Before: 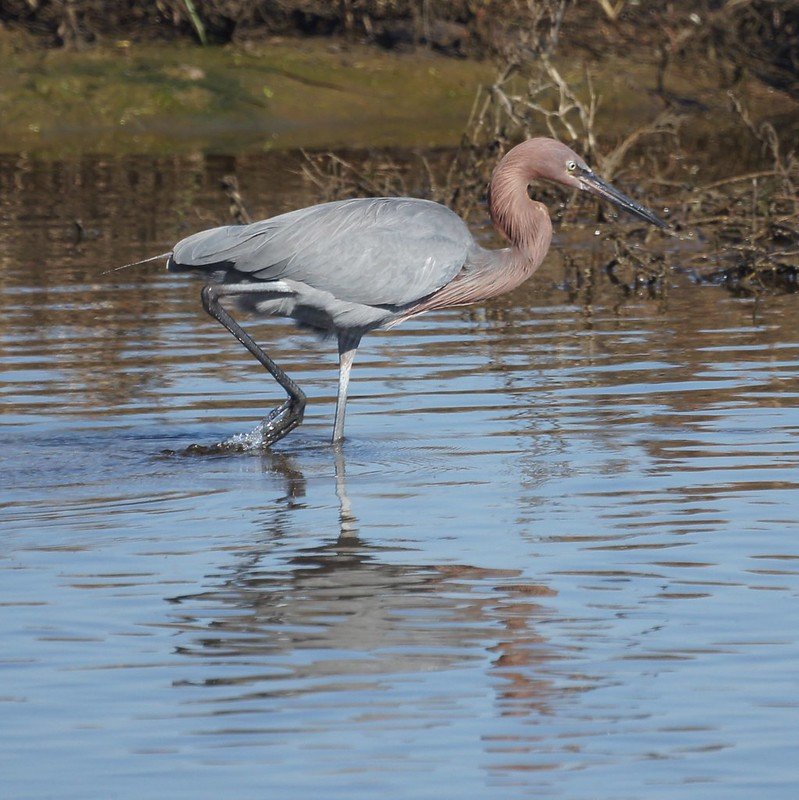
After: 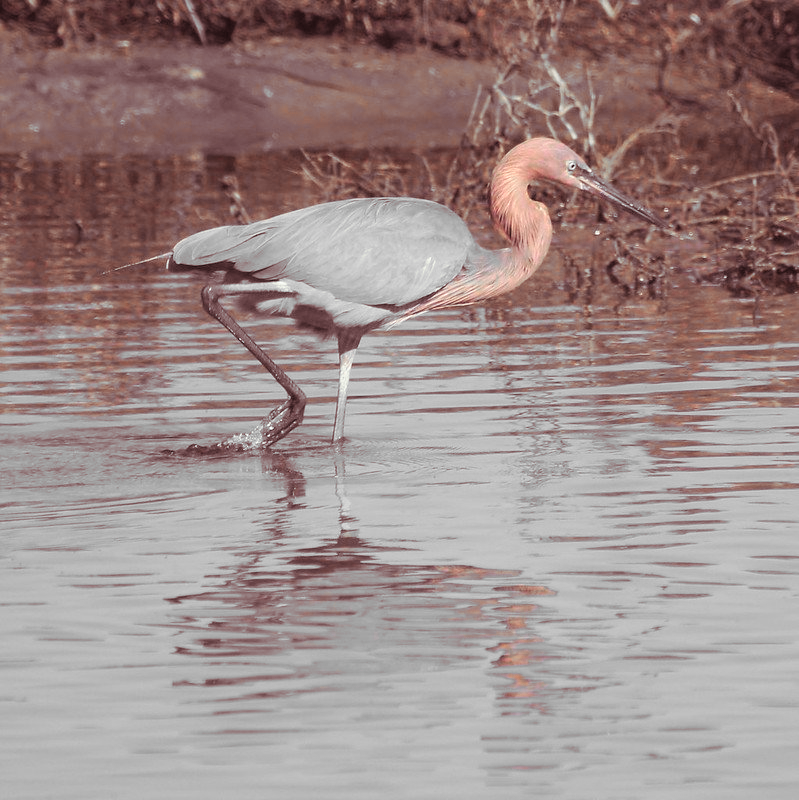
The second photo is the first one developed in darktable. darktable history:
split-toning: on, module defaults
color zones: curves: ch0 [(0, 0.65) (0.096, 0.644) (0.221, 0.539) (0.429, 0.5) (0.571, 0.5) (0.714, 0.5) (0.857, 0.5) (1, 0.65)]; ch1 [(0, 0.5) (0.143, 0.5) (0.257, -0.002) (0.429, 0.04) (0.571, -0.001) (0.714, -0.015) (0.857, 0.024) (1, 0.5)]
contrast brightness saturation: contrast 0.07, brightness 0.18, saturation 0.4
